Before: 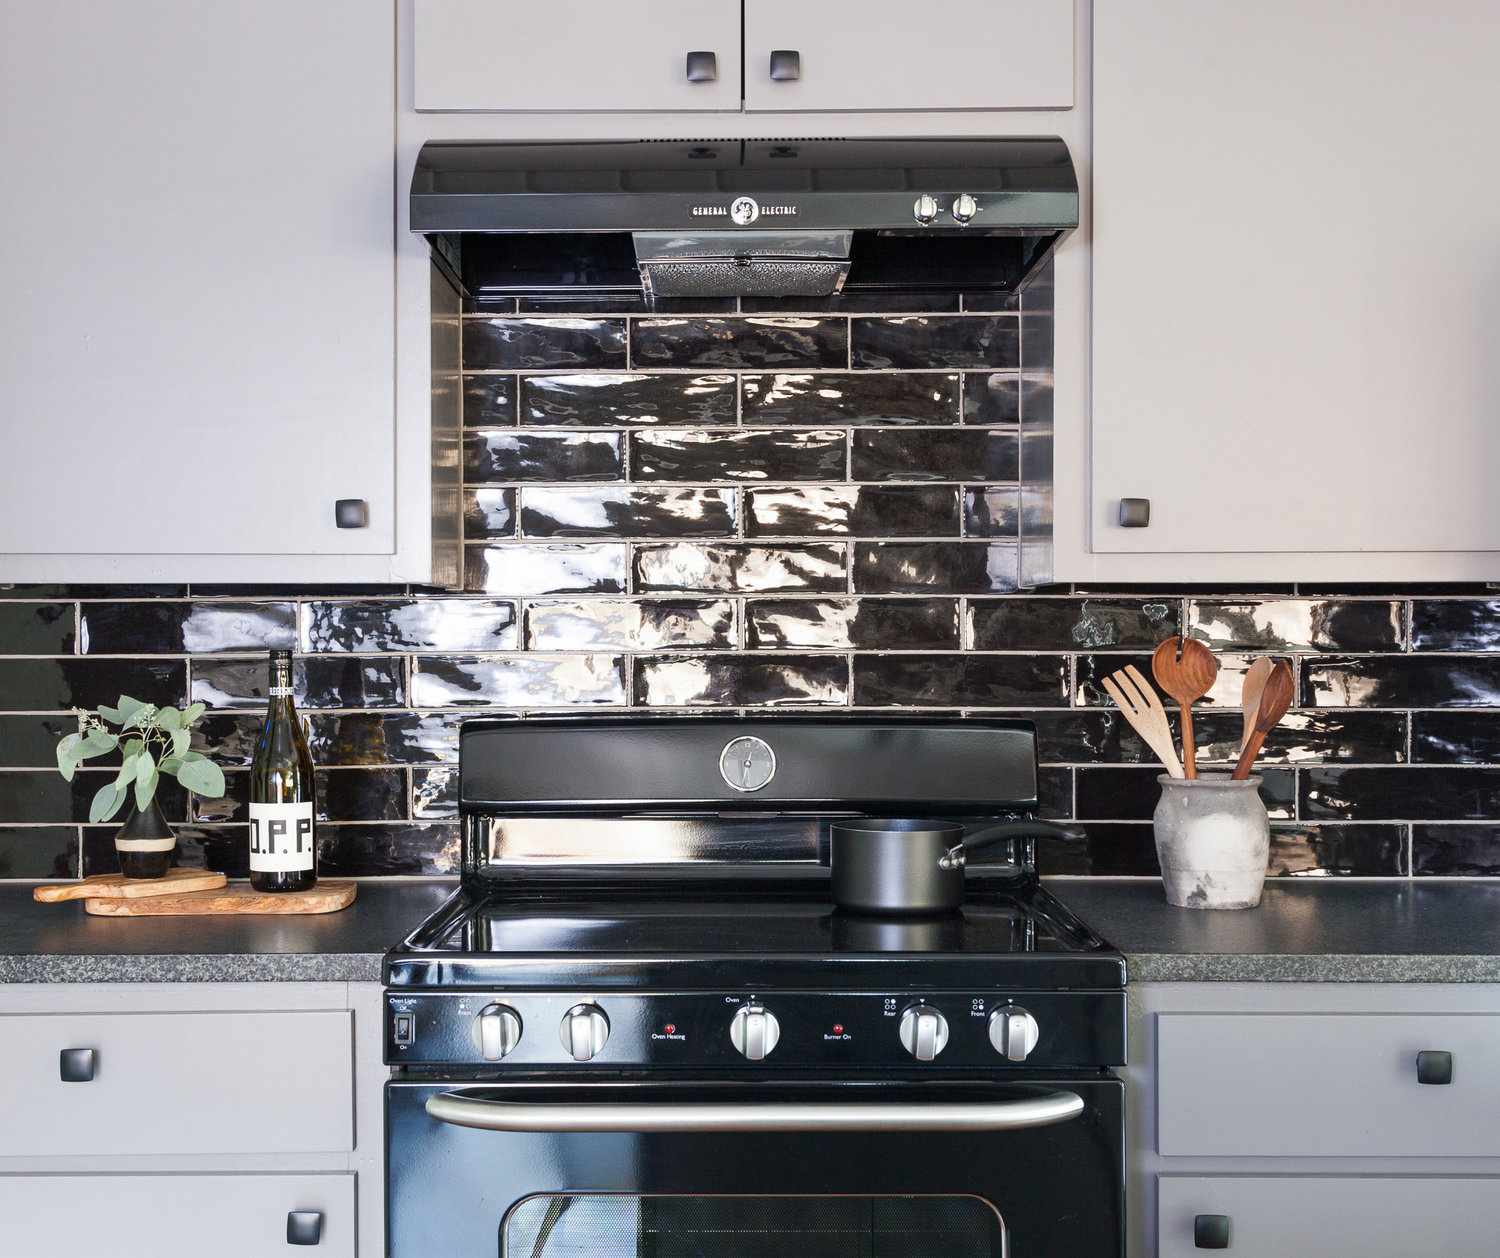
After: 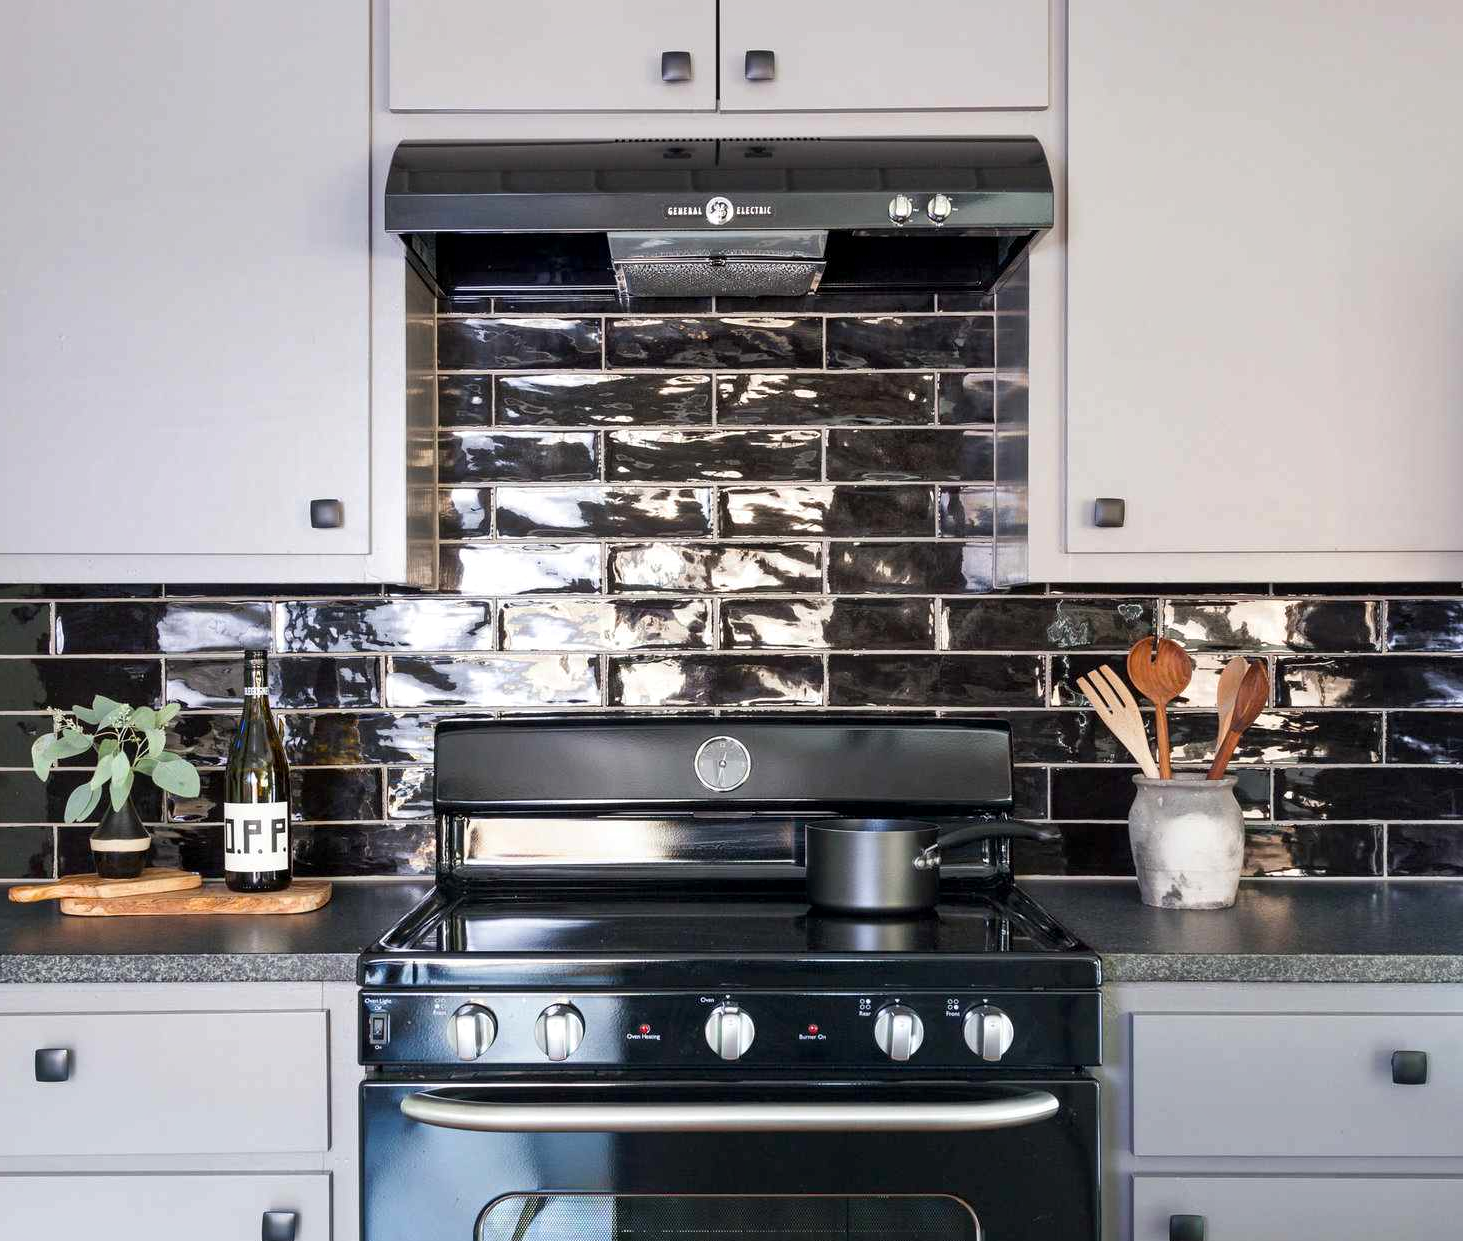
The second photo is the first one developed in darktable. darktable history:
local contrast: mode bilateral grid, contrast 20, coarseness 50, detail 130%, midtone range 0.2
color balance rgb: perceptual saturation grading › global saturation 10%, global vibrance 10%
crop and rotate: left 1.774%, right 0.633%, bottom 1.28%
